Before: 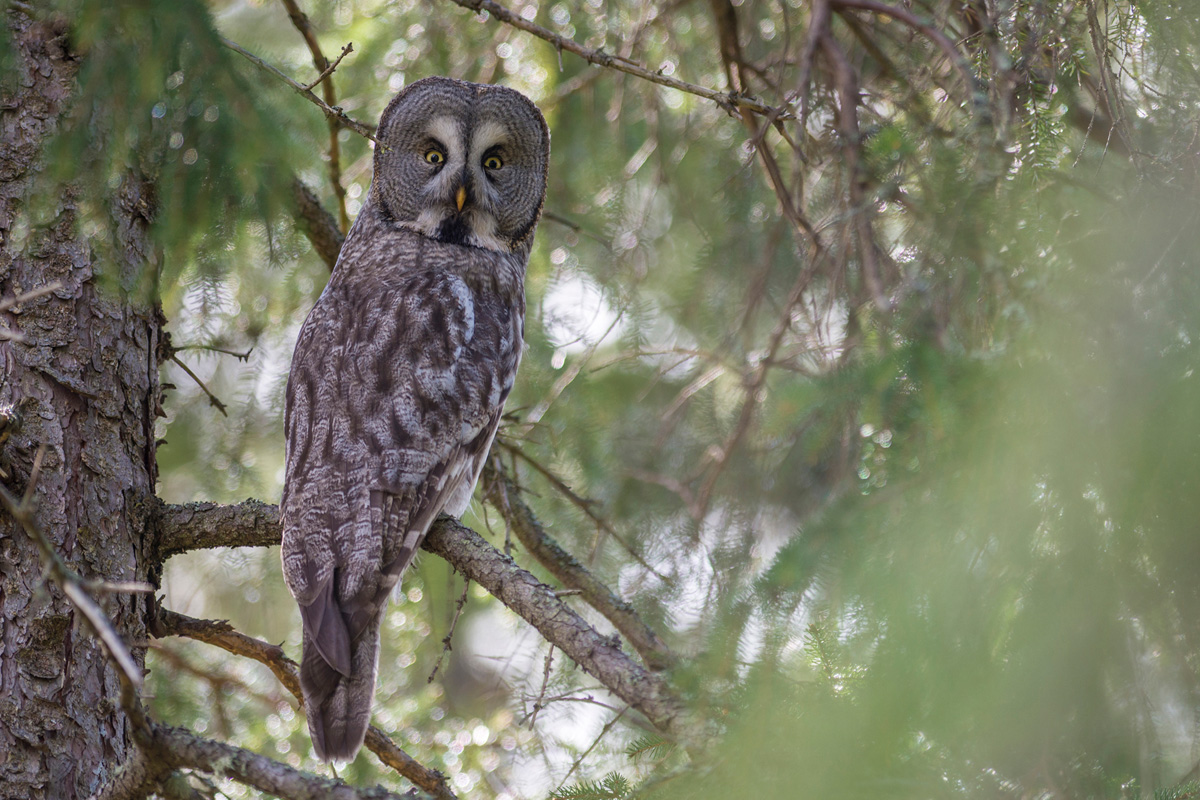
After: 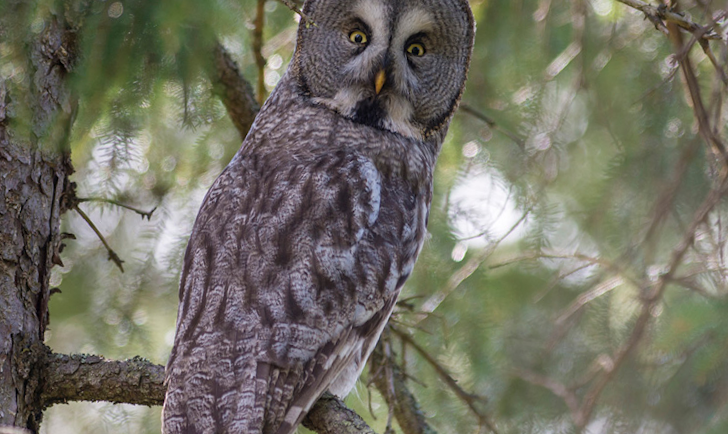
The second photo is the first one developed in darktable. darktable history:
crop and rotate: angle -6.32°, left 2.127%, top 7.001%, right 27.491%, bottom 30.079%
